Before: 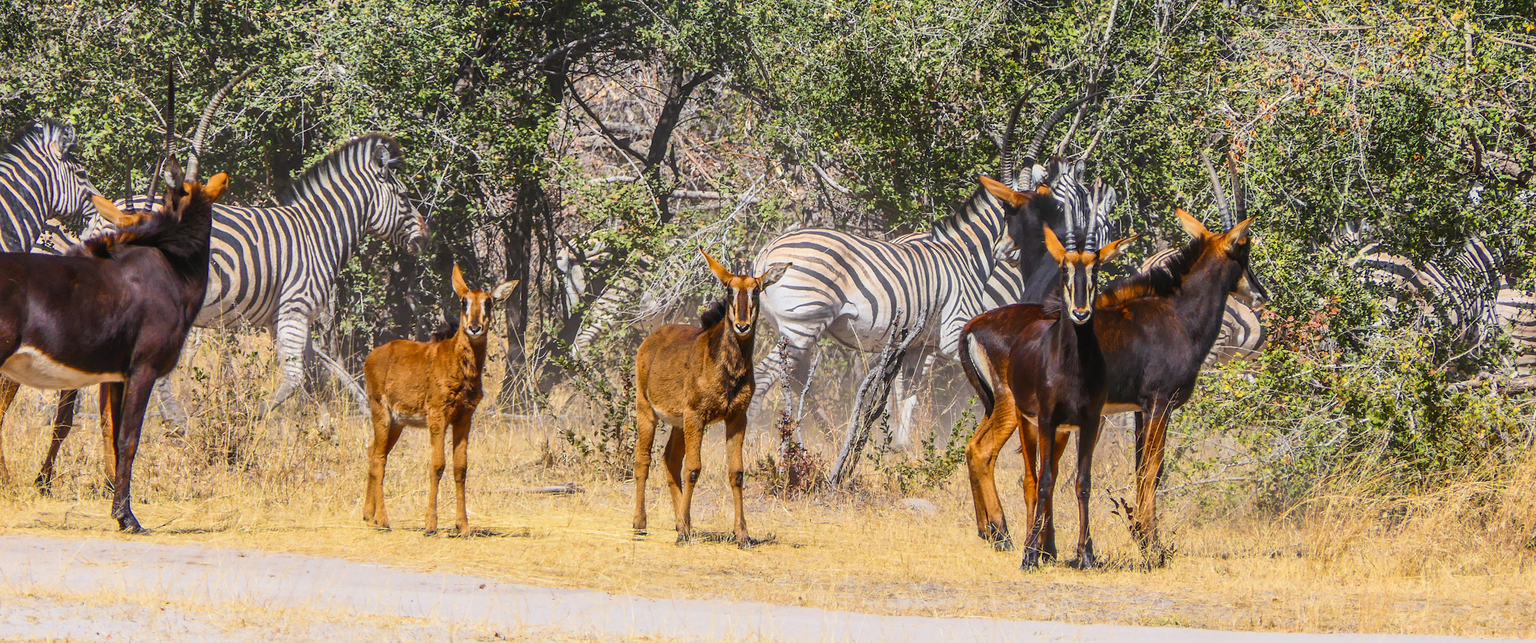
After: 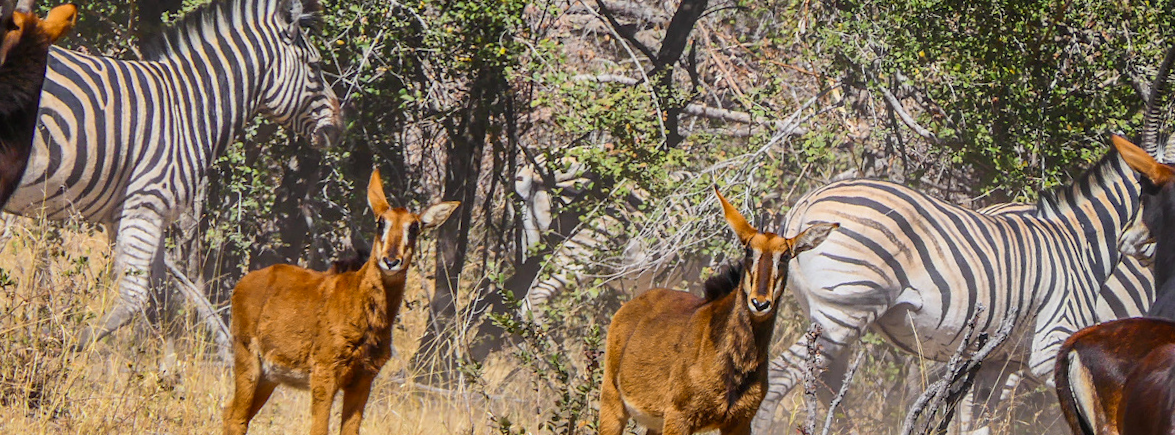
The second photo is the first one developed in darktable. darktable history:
exposure: black level correction 0.002, exposure -0.099 EV, compensate highlight preservation false
crop and rotate: angle -6.89°, left 2.241%, top 7.007%, right 27.271%, bottom 30.588%
